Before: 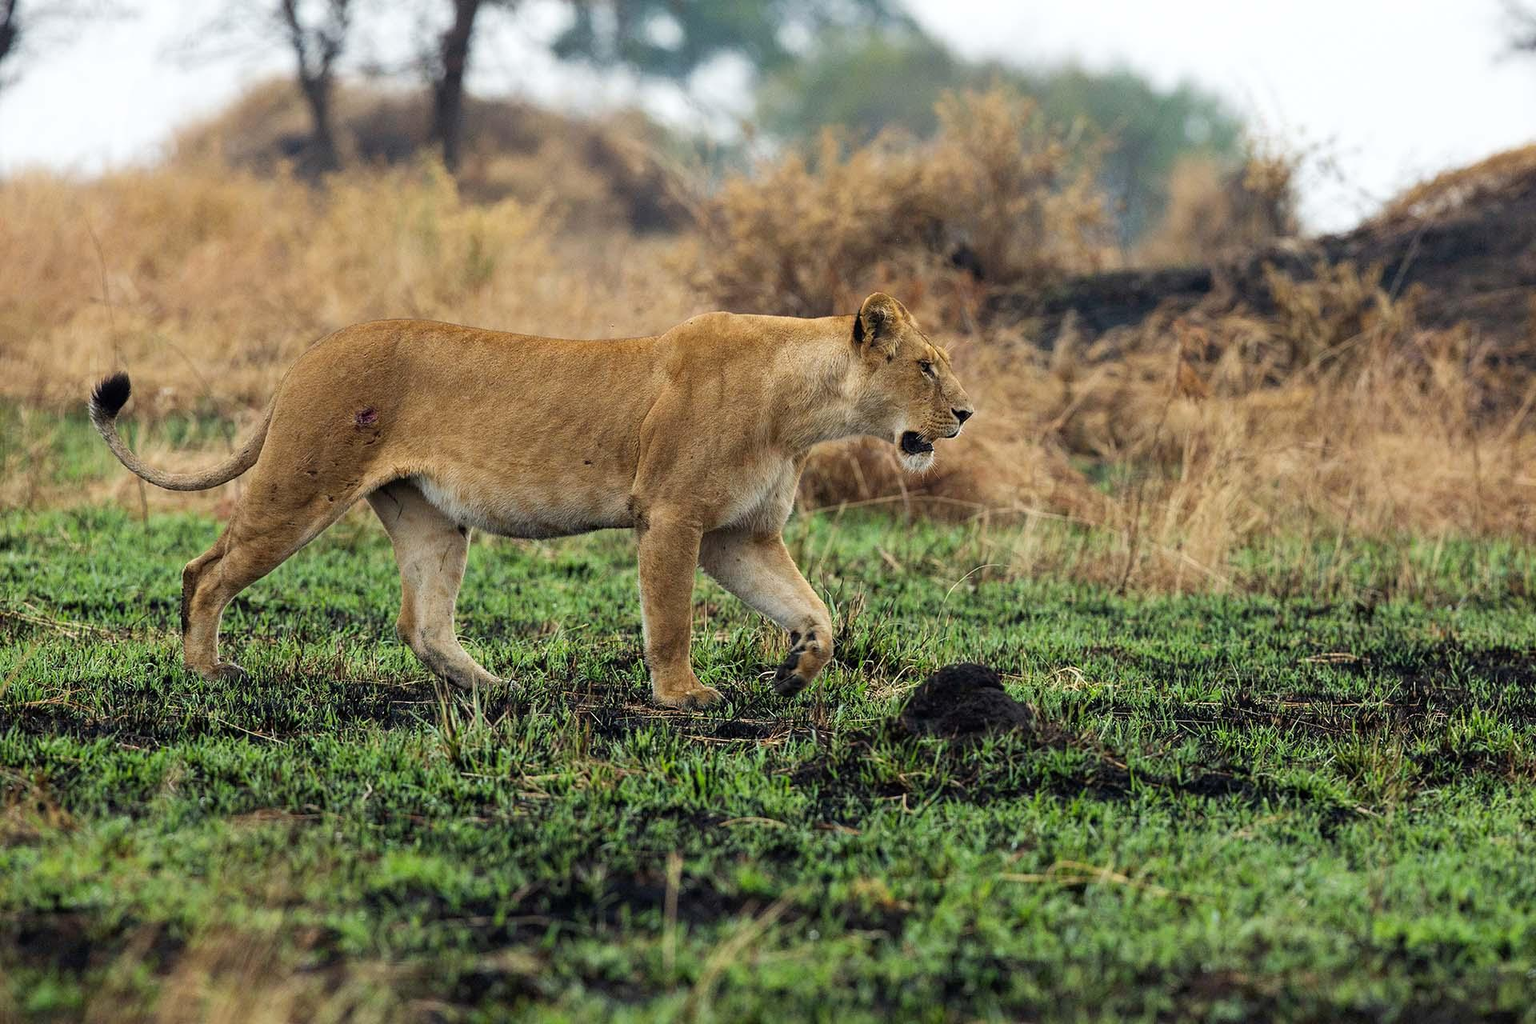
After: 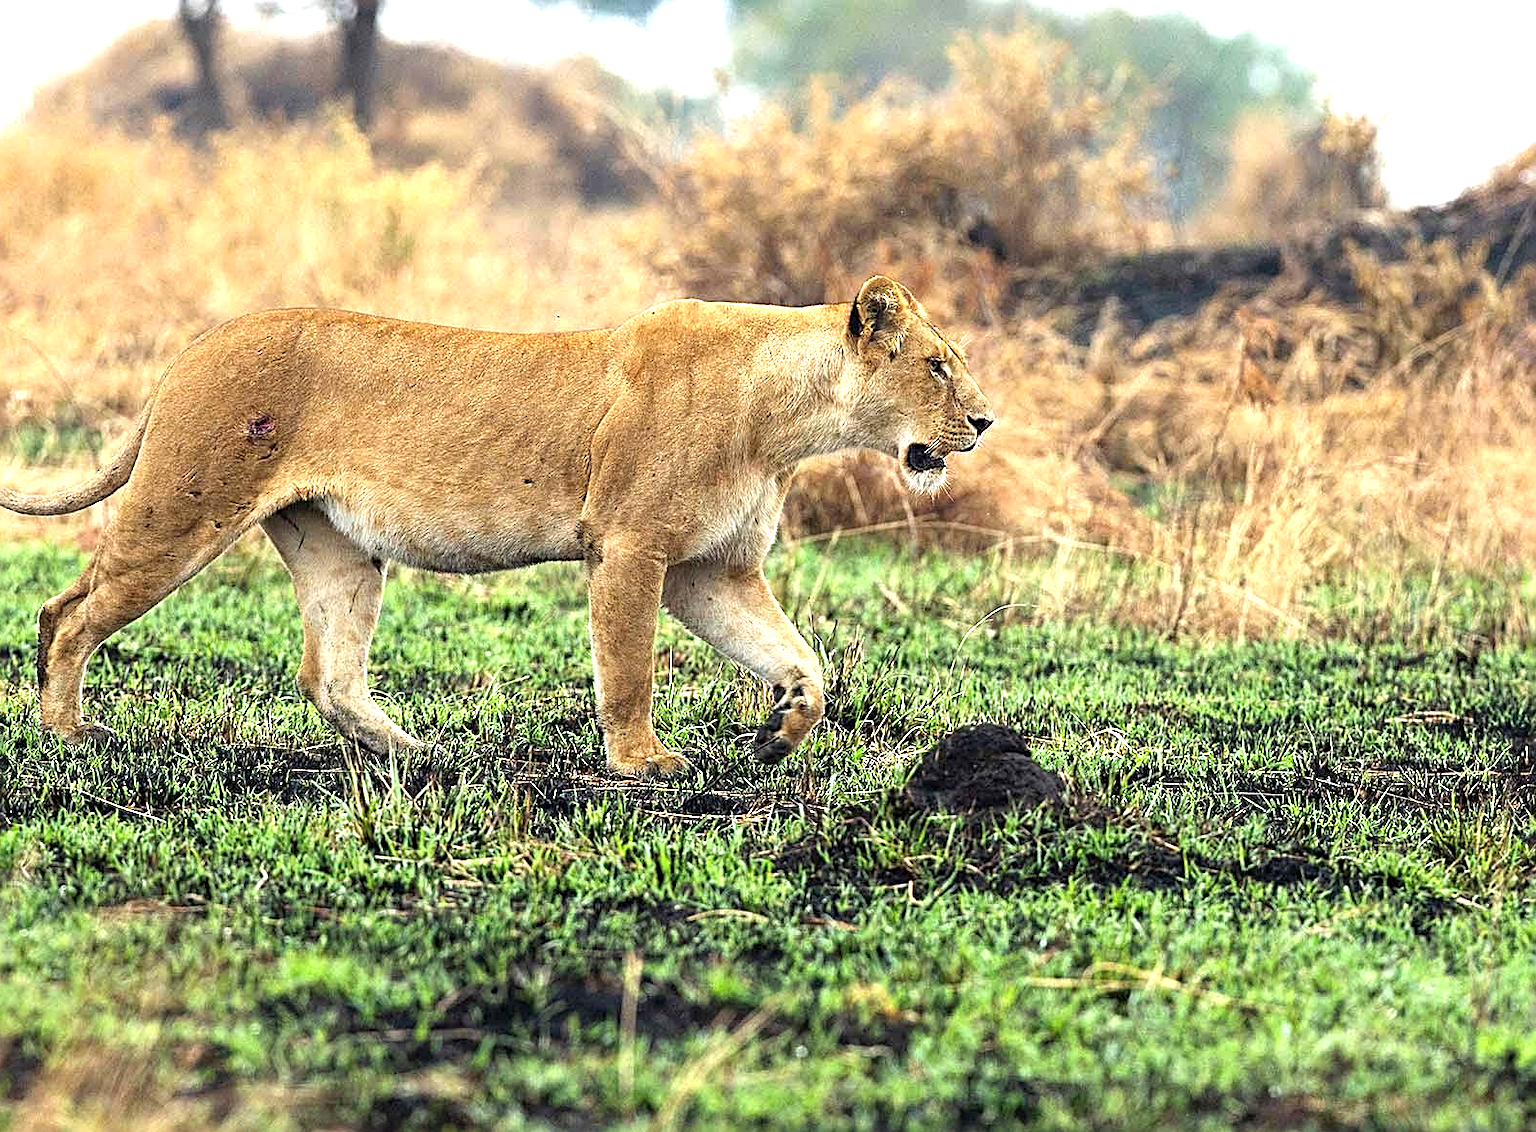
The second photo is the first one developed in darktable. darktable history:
exposure: black level correction 0, exposure 1.2 EV, compensate exposure bias true, compensate highlight preservation false
crop: left 9.807%, top 6.259%, right 7.334%, bottom 2.177%
sharpen: radius 2.543, amount 0.636
